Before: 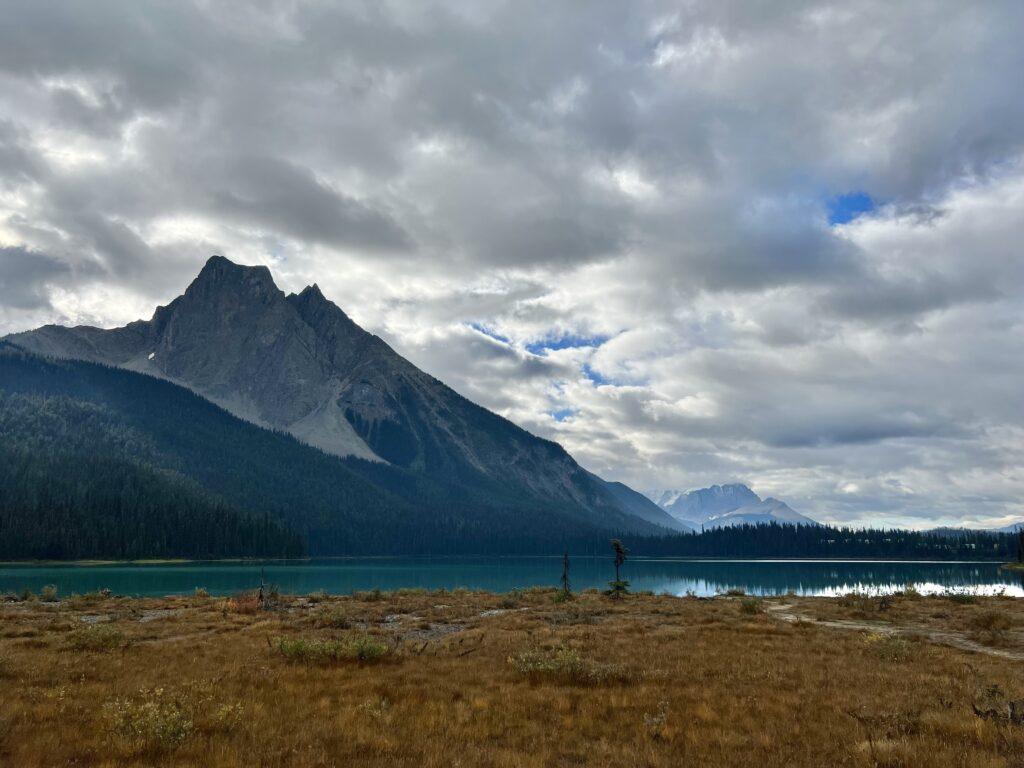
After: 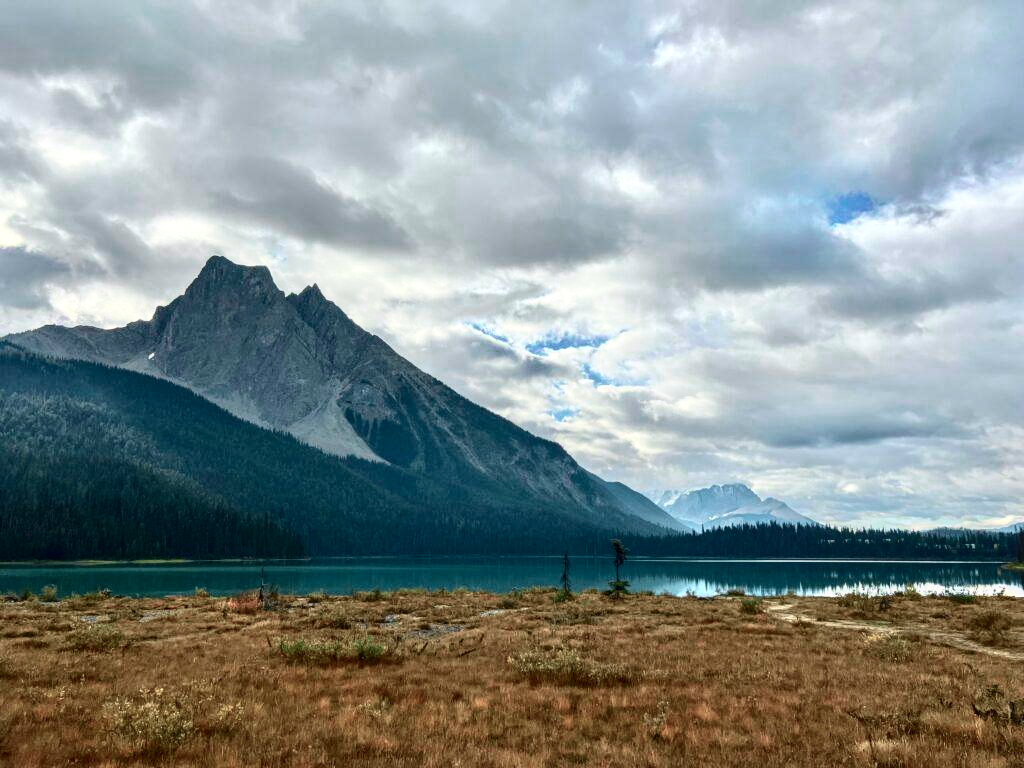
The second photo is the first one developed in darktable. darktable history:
color zones: curves: ch0 [(0.018, 0.548) (0.224, 0.64) (0.425, 0.447) (0.675, 0.575) (0.732, 0.579)]; ch1 [(0.066, 0.487) (0.25, 0.5) (0.404, 0.43) (0.75, 0.421) (0.956, 0.421)]; ch2 [(0.044, 0.561) (0.215, 0.465) (0.399, 0.544) (0.465, 0.548) (0.614, 0.447) (0.724, 0.43) (0.882, 0.623) (0.956, 0.632)]
tone curve: curves: ch0 [(0, 0.024) (0.049, 0.038) (0.176, 0.162) (0.311, 0.337) (0.416, 0.471) (0.565, 0.658) (0.817, 0.911) (1, 1)]; ch1 [(0, 0) (0.351, 0.347) (0.446, 0.42) (0.481, 0.463) (0.504, 0.504) (0.522, 0.521) (0.546, 0.563) (0.622, 0.664) (0.728, 0.786) (1, 1)]; ch2 [(0, 0) (0.327, 0.324) (0.427, 0.413) (0.458, 0.444) (0.502, 0.504) (0.526, 0.539) (0.547, 0.581) (0.601, 0.61) (0.76, 0.765) (1, 1)], color space Lab, independent channels, preserve colors none
local contrast: on, module defaults
